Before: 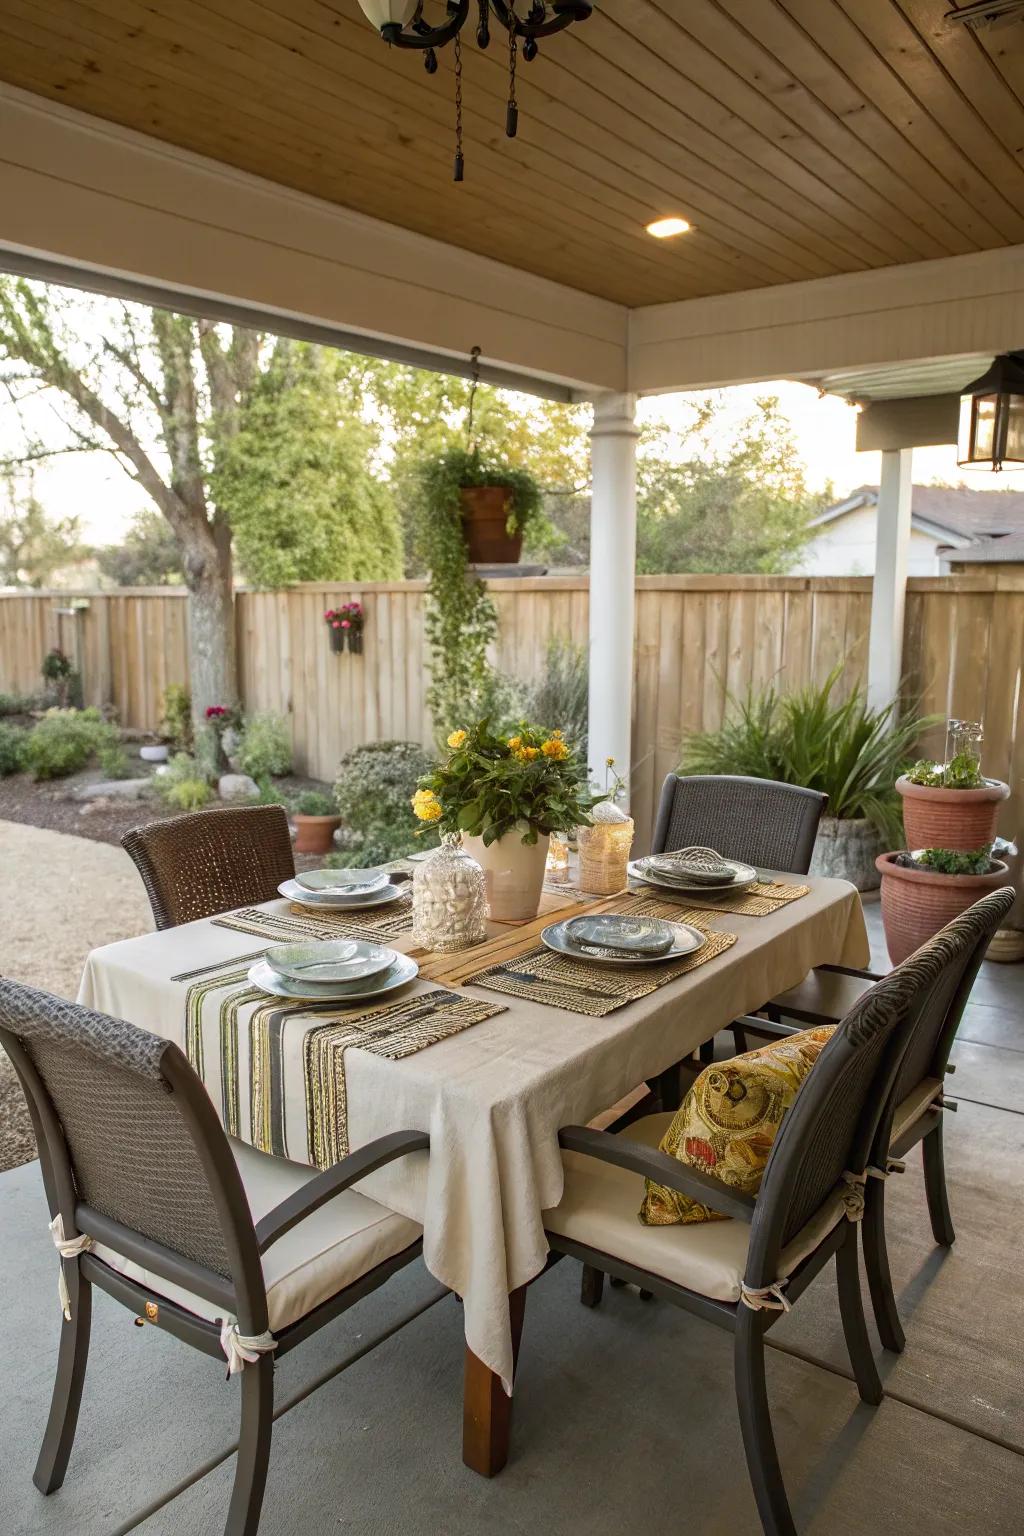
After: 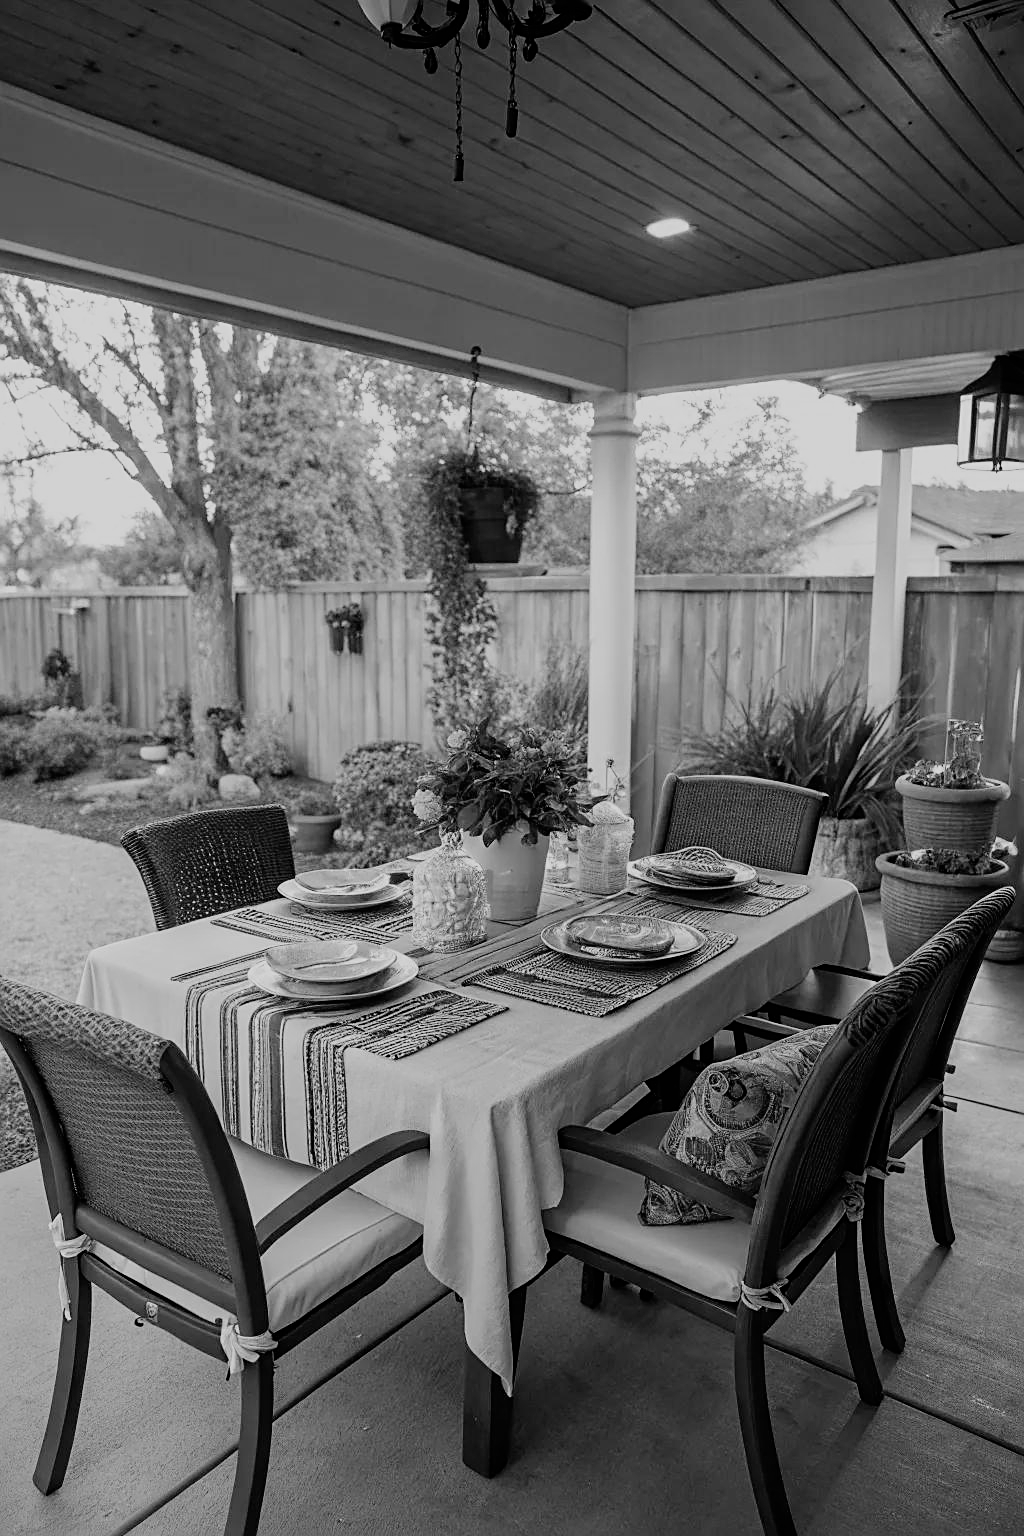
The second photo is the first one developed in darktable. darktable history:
sharpen: on, module defaults
filmic rgb: black relative exposure -8.54 EV, white relative exposure 5.52 EV, hardness 3.36, contrast 1.02, add noise in highlights 0.001, color science v3 (2019), use custom middle-gray values true, contrast in highlights soft
color calibration: output gray [0.246, 0.254, 0.501, 0], illuminant as shot in camera, x 0.358, y 0.373, temperature 4628.91 K
